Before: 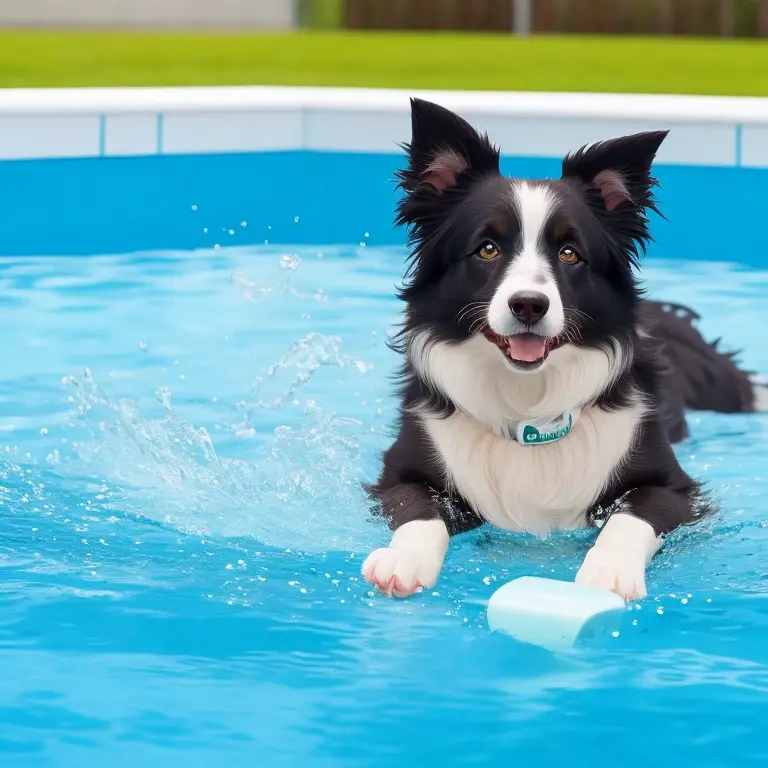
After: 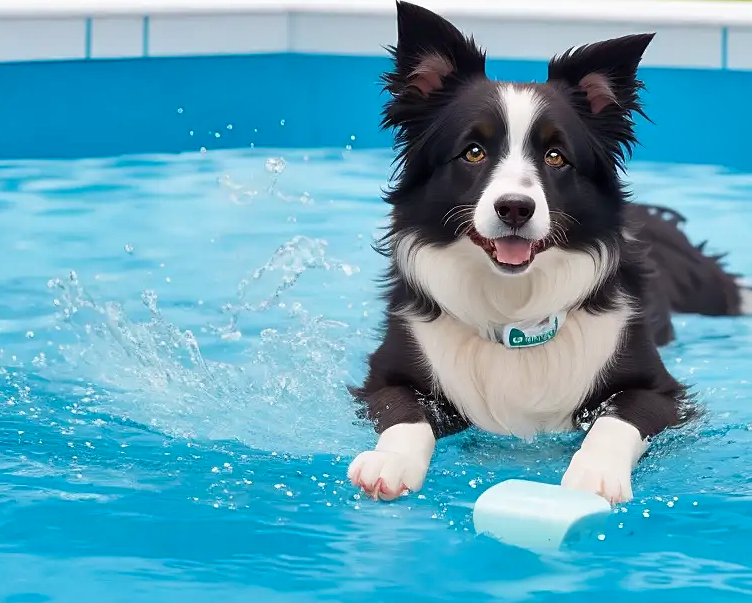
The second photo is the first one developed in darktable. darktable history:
shadows and highlights: low approximation 0.01, soften with gaussian
crop and rotate: left 1.844%, top 12.7%, right 0.225%, bottom 8.74%
sharpen: radius 1.575, amount 0.371, threshold 1.473
